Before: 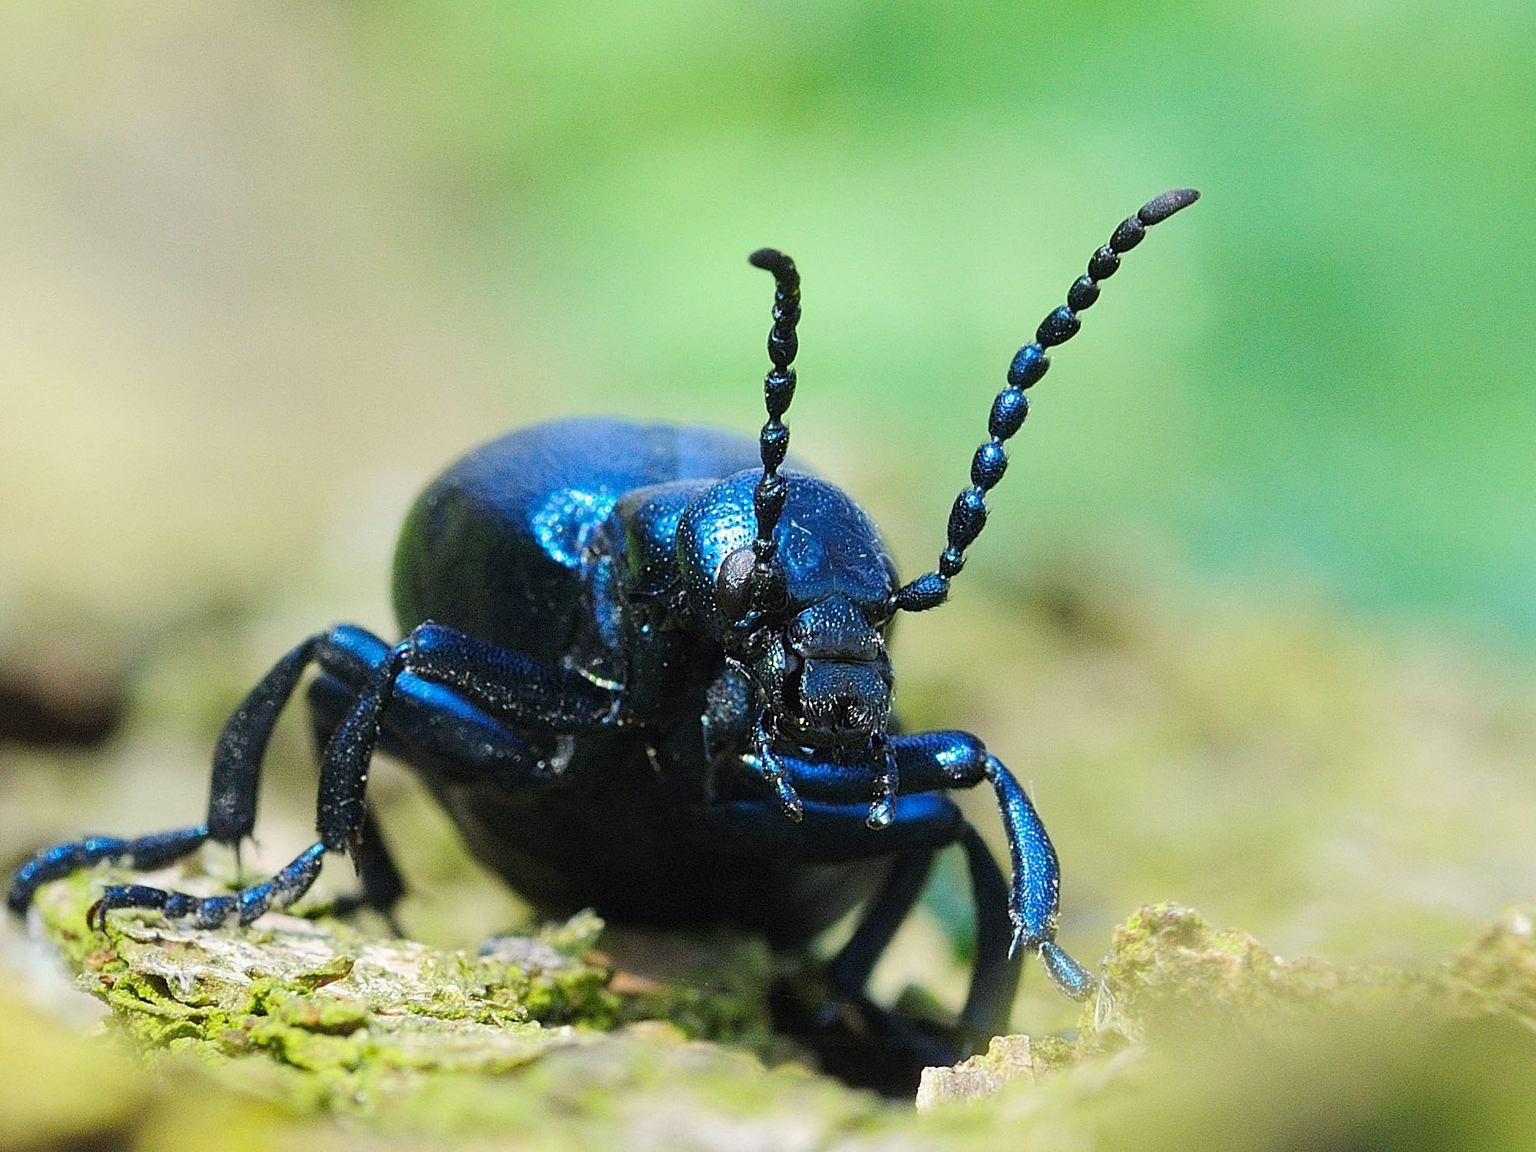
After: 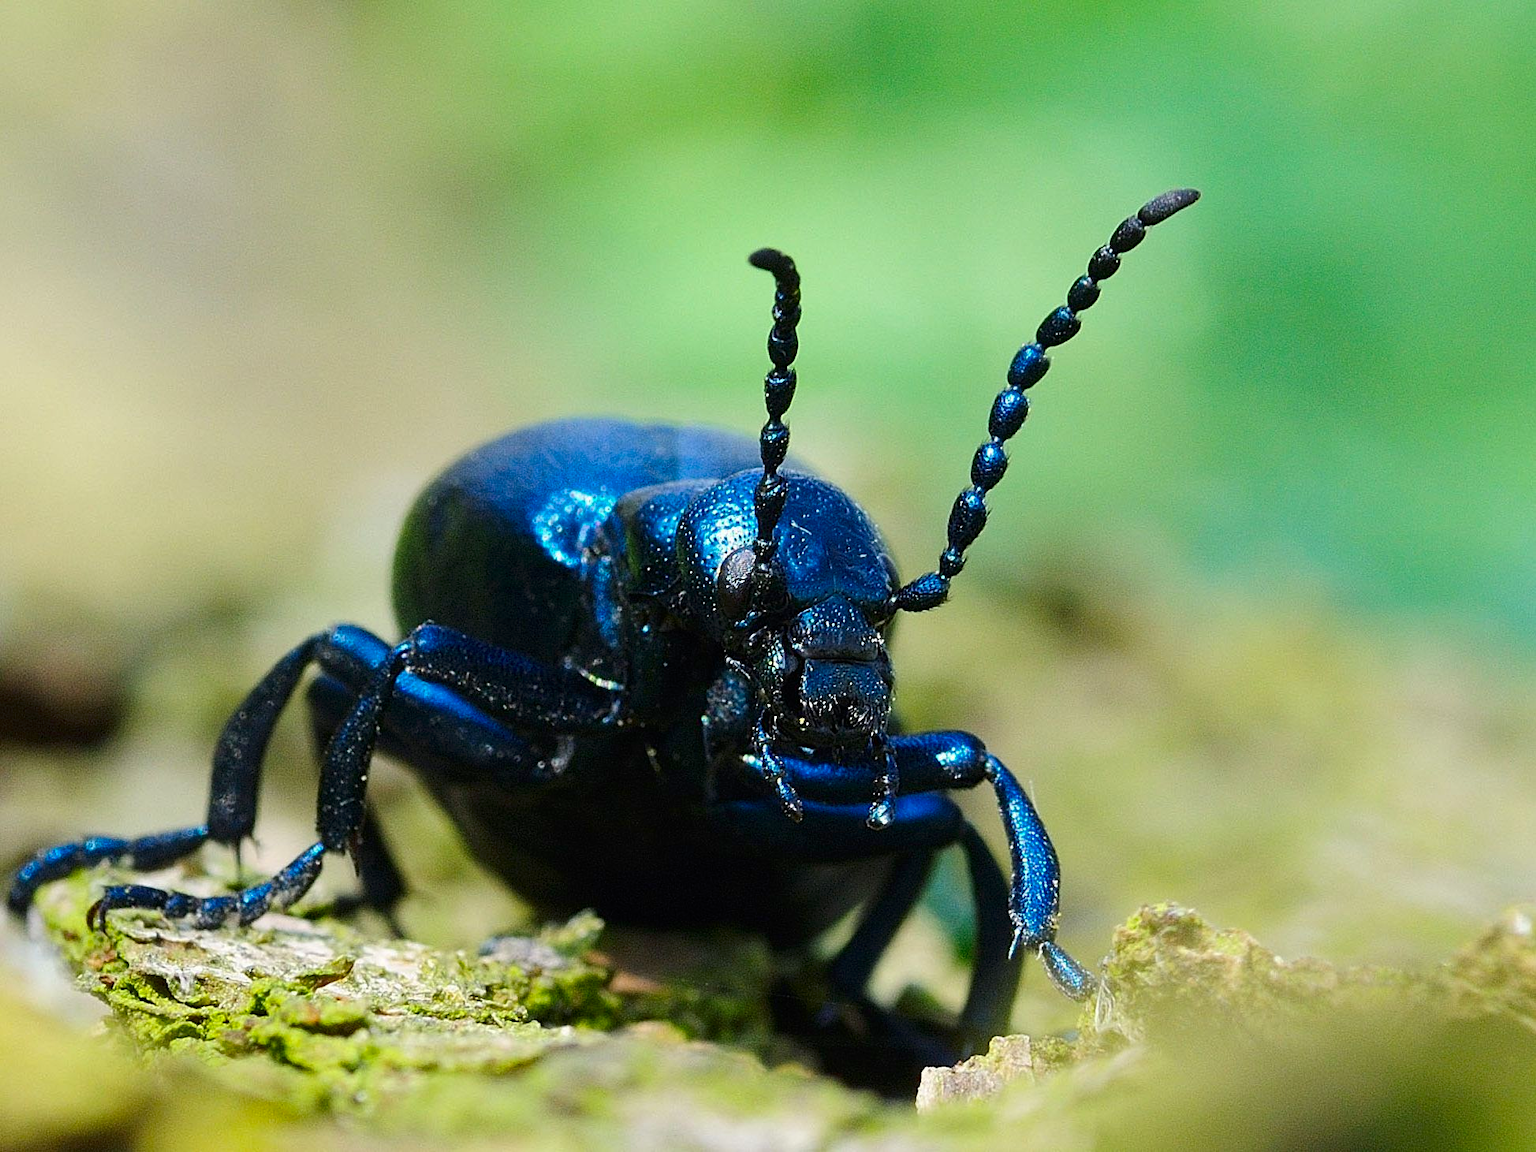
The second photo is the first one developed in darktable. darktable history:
contrast brightness saturation: contrast 0.067, brightness -0.146, saturation 0.116
